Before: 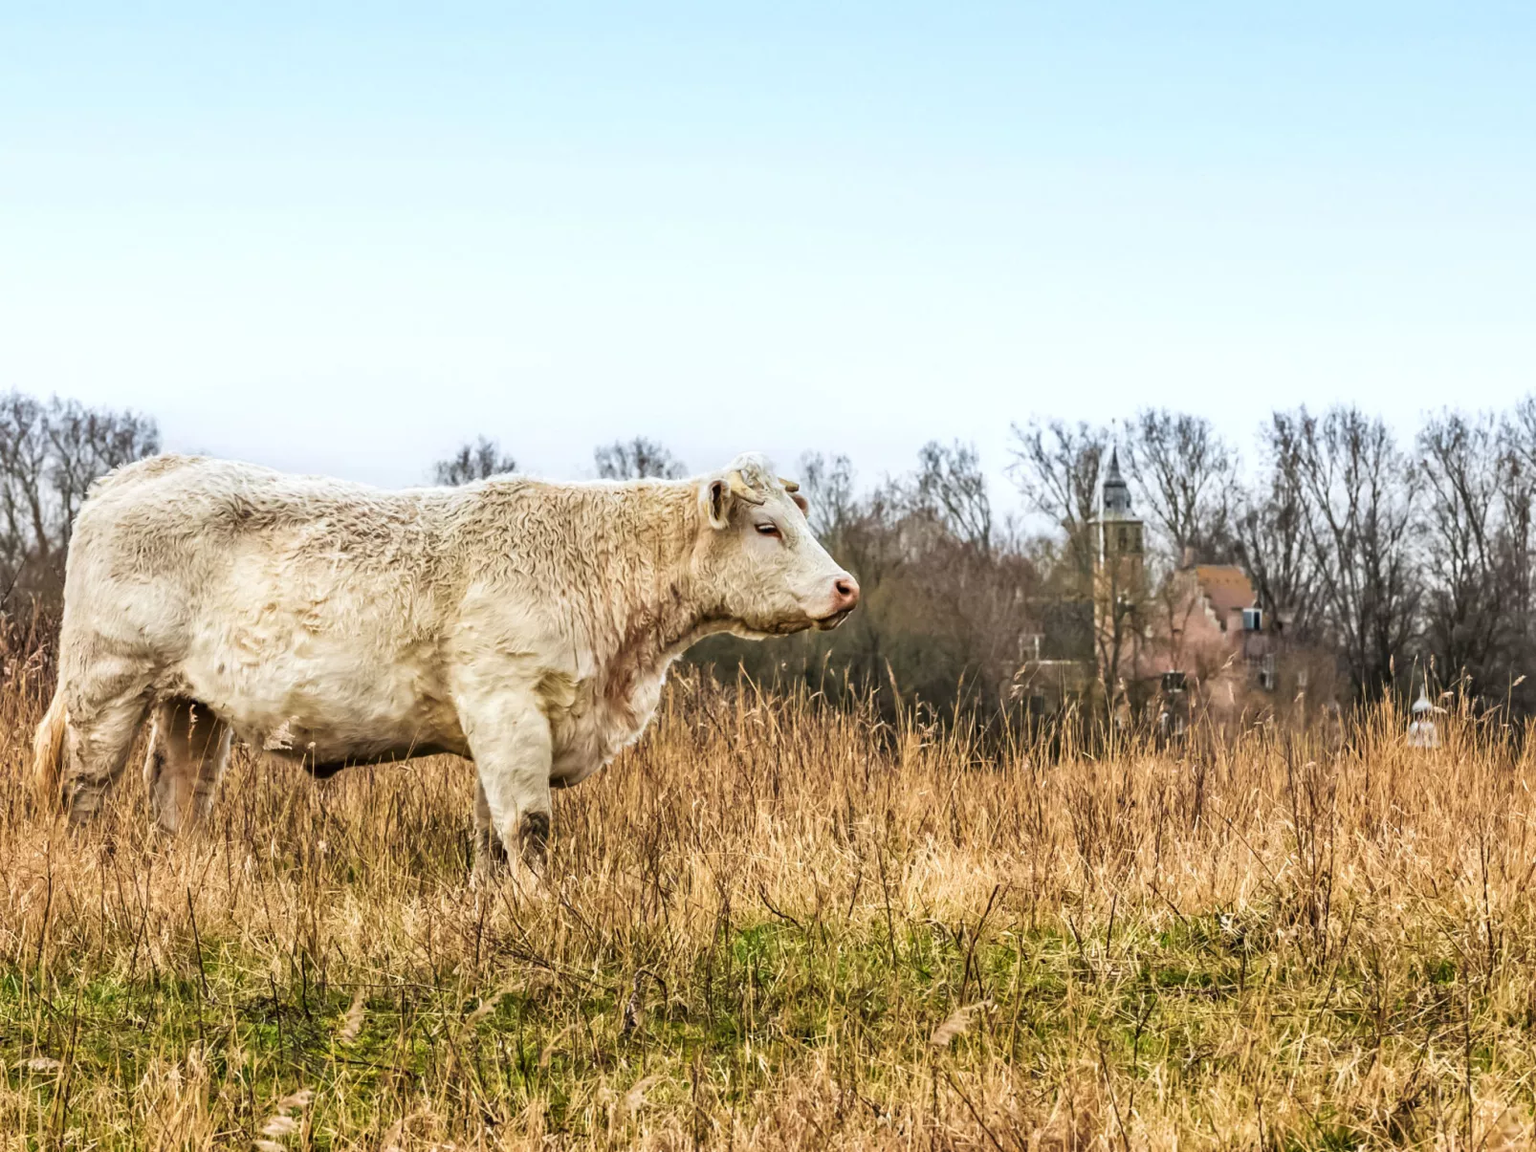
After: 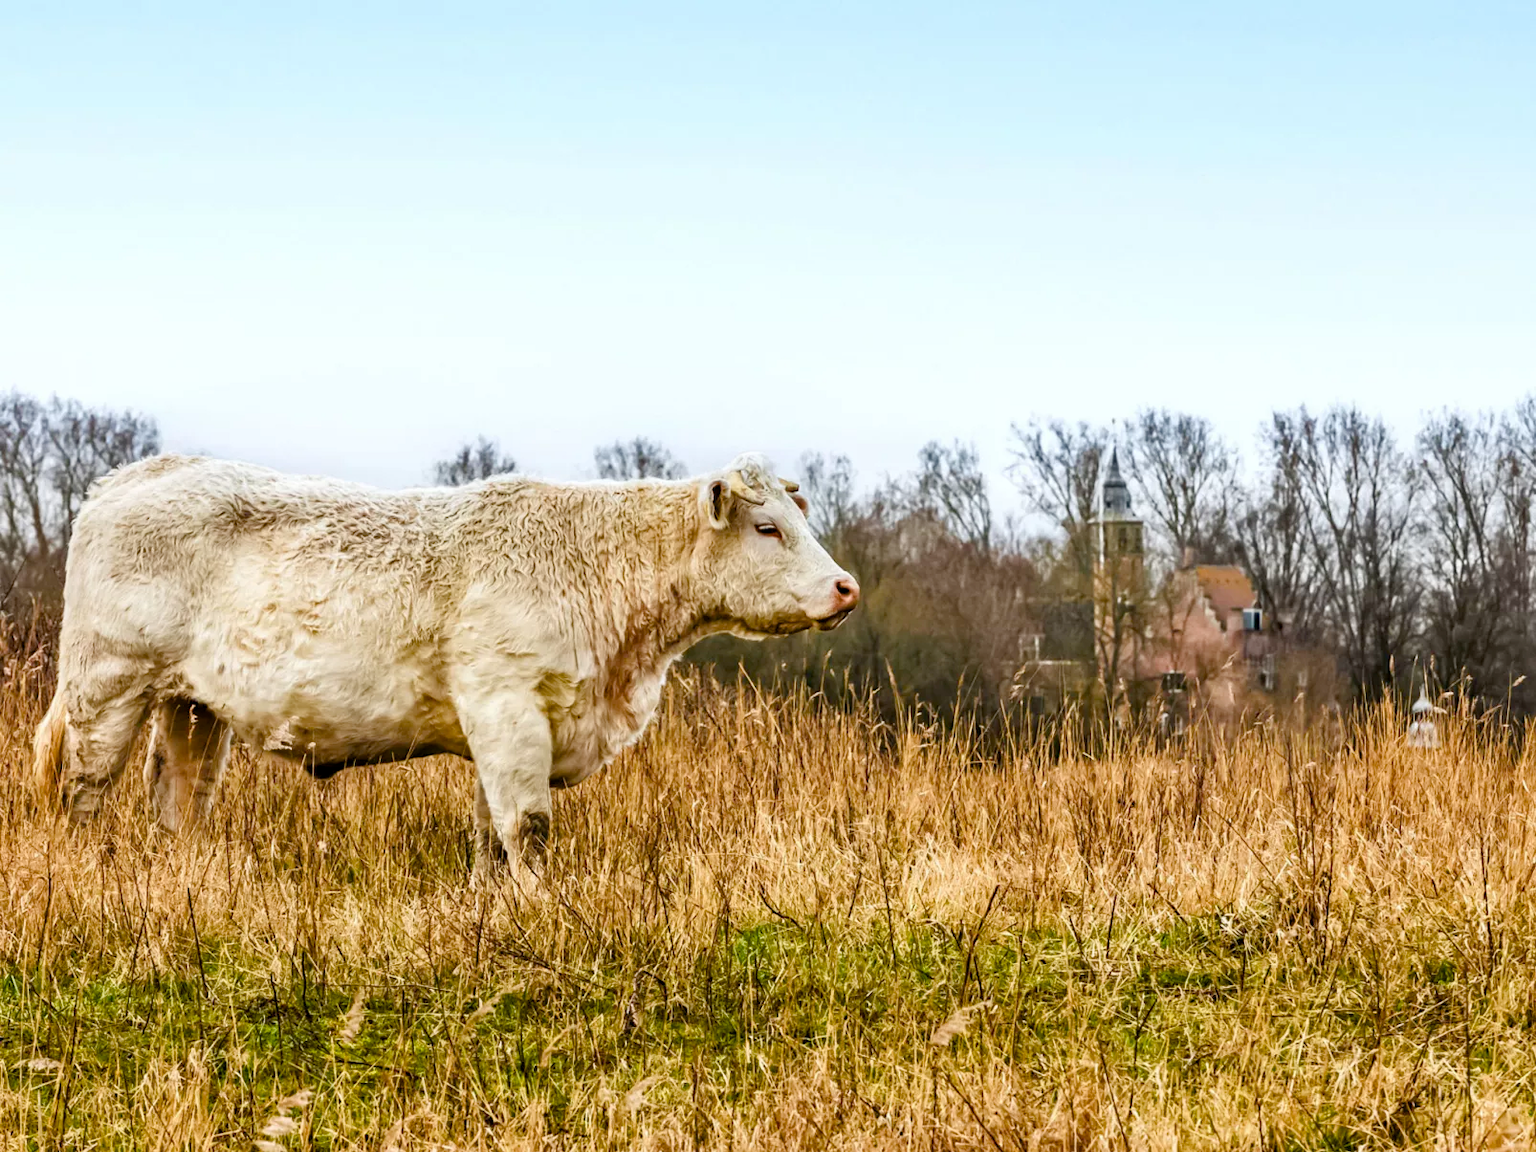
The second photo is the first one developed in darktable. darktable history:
color balance rgb: global offset › luminance -0.296%, global offset › hue 262.31°, perceptual saturation grading › global saturation 27.237%, perceptual saturation grading › highlights -27.704%, perceptual saturation grading › mid-tones 15.1%, perceptual saturation grading › shadows 33.714%
